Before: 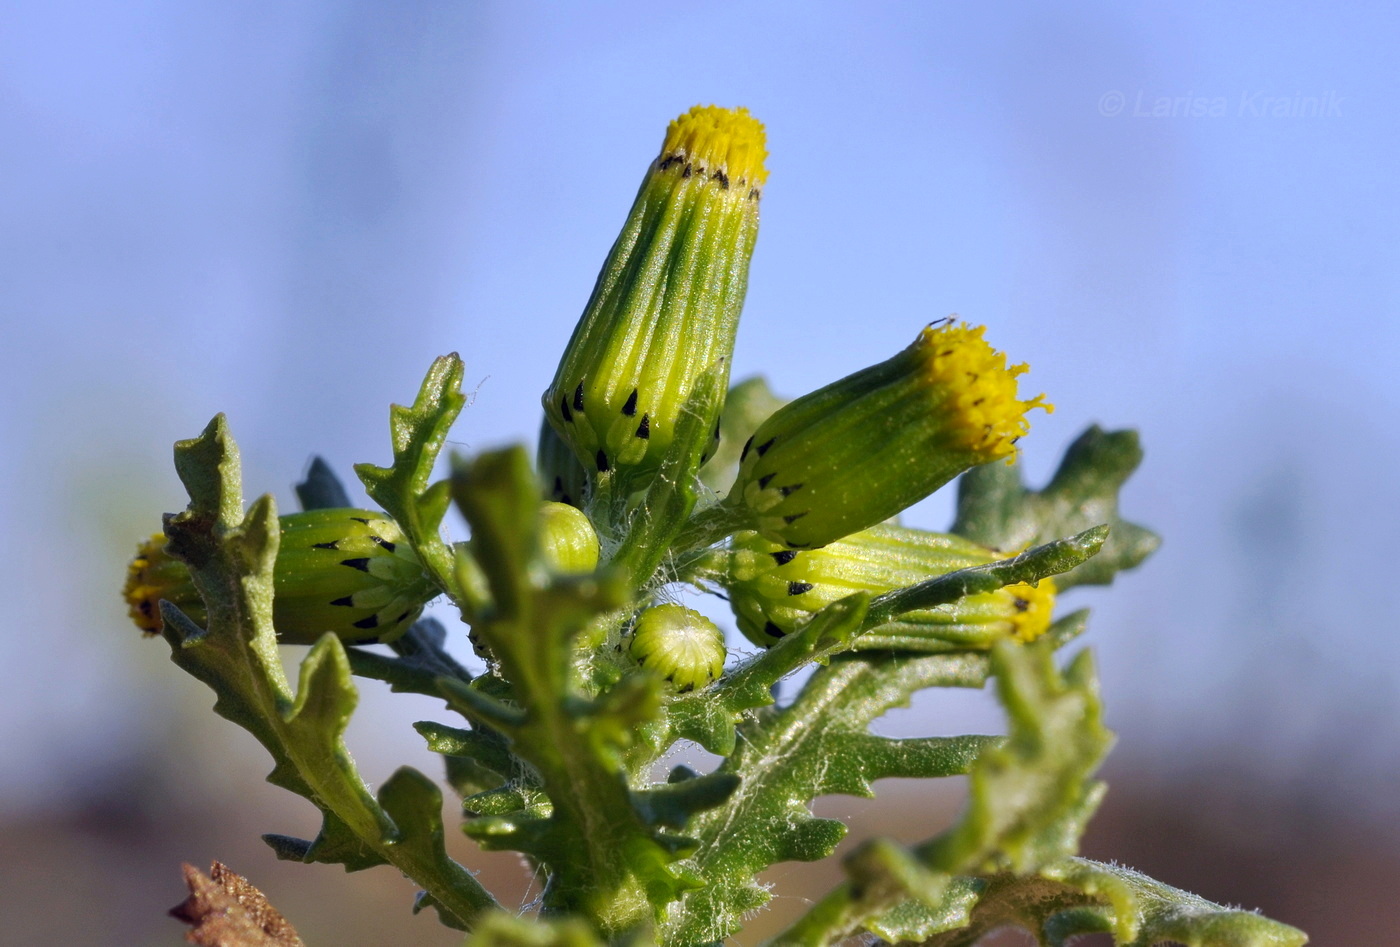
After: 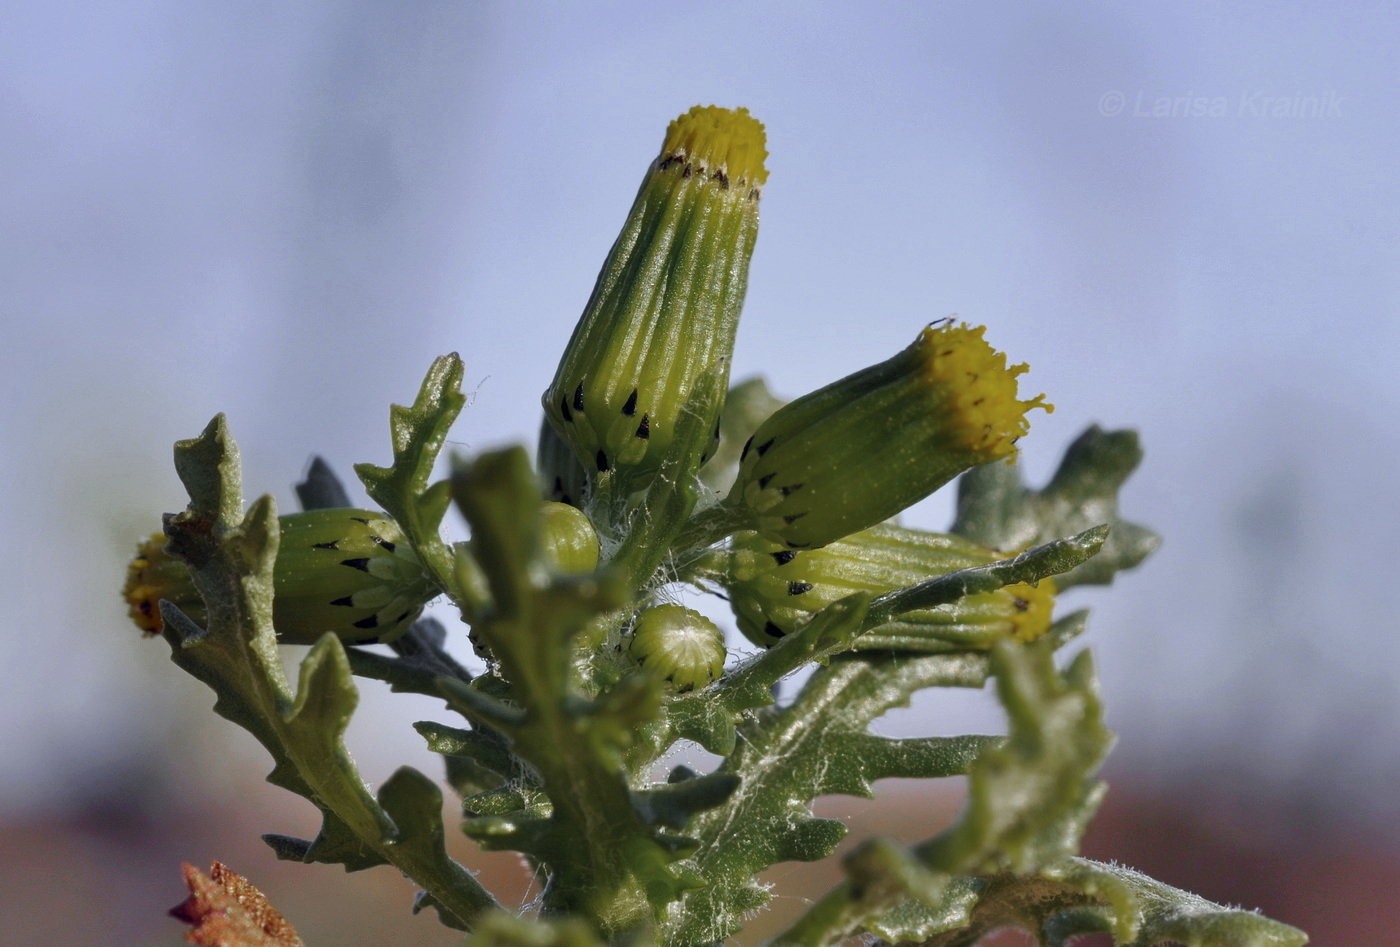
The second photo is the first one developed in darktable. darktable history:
color zones: curves: ch0 [(0, 0.48) (0.209, 0.398) (0.305, 0.332) (0.429, 0.493) (0.571, 0.5) (0.714, 0.5) (0.857, 0.5) (1, 0.48)]; ch1 [(0, 0.736) (0.143, 0.625) (0.225, 0.371) (0.429, 0.256) (0.571, 0.241) (0.714, 0.213) (0.857, 0.48) (1, 0.736)]; ch2 [(0, 0.448) (0.143, 0.498) (0.286, 0.5) (0.429, 0.5) (0.571, 0.5) (0.714, 0.5) (0.857, 0.5) (1, 0.448)]
shadows and highlights: shadows 36.2, highlights -27.1, soften with gaussian
